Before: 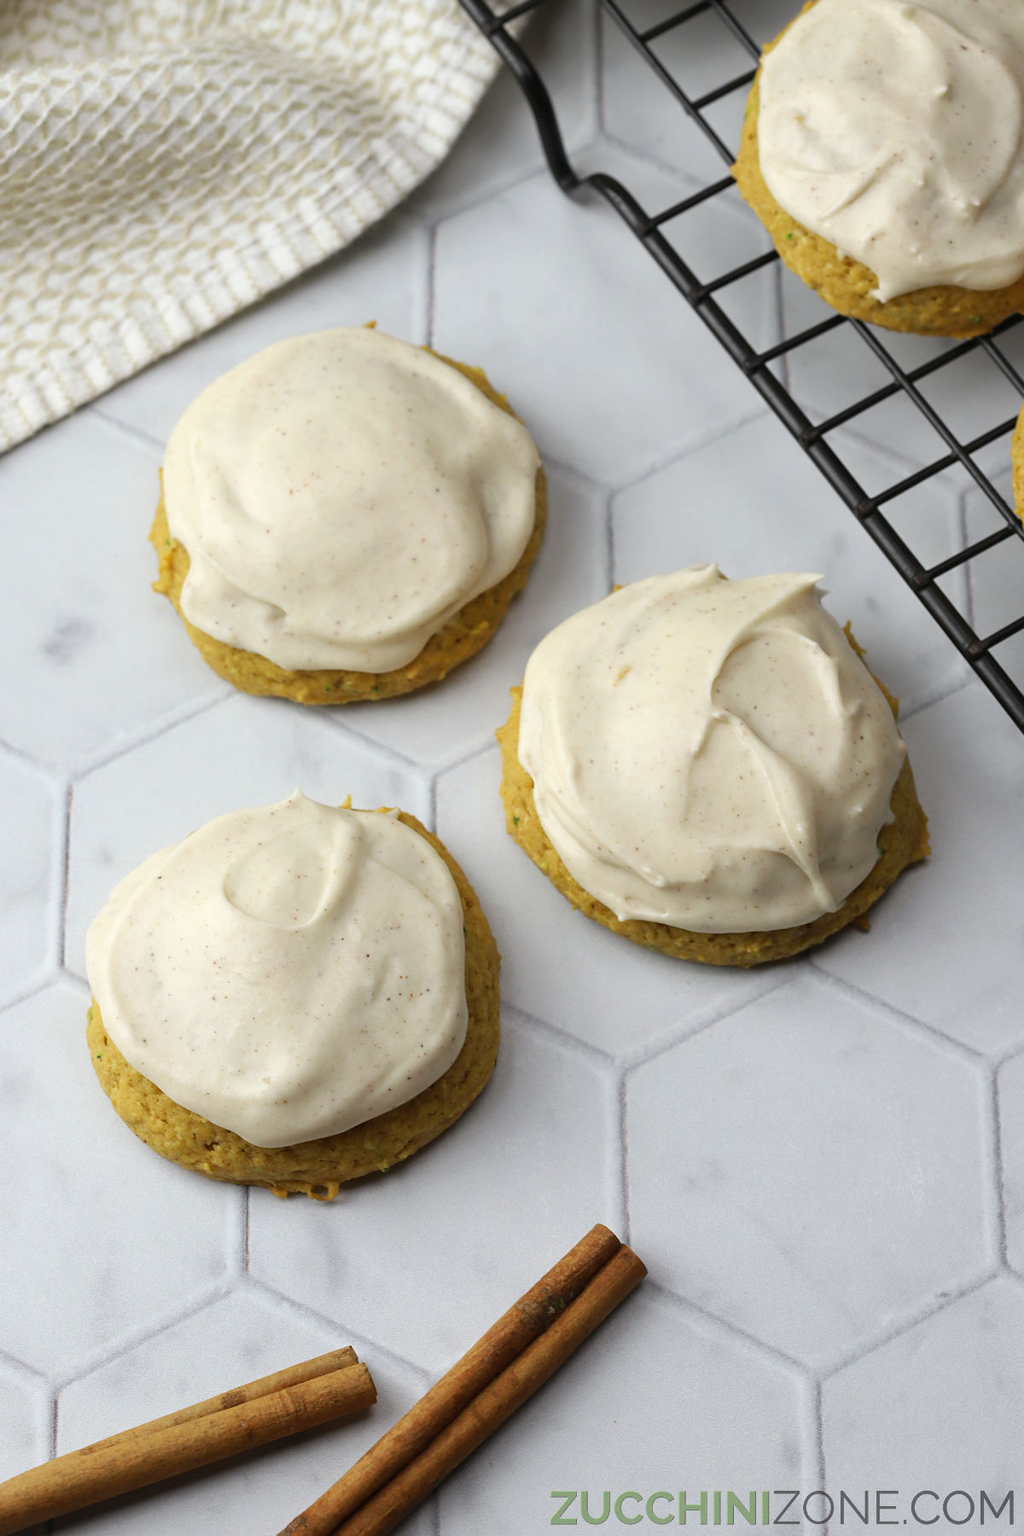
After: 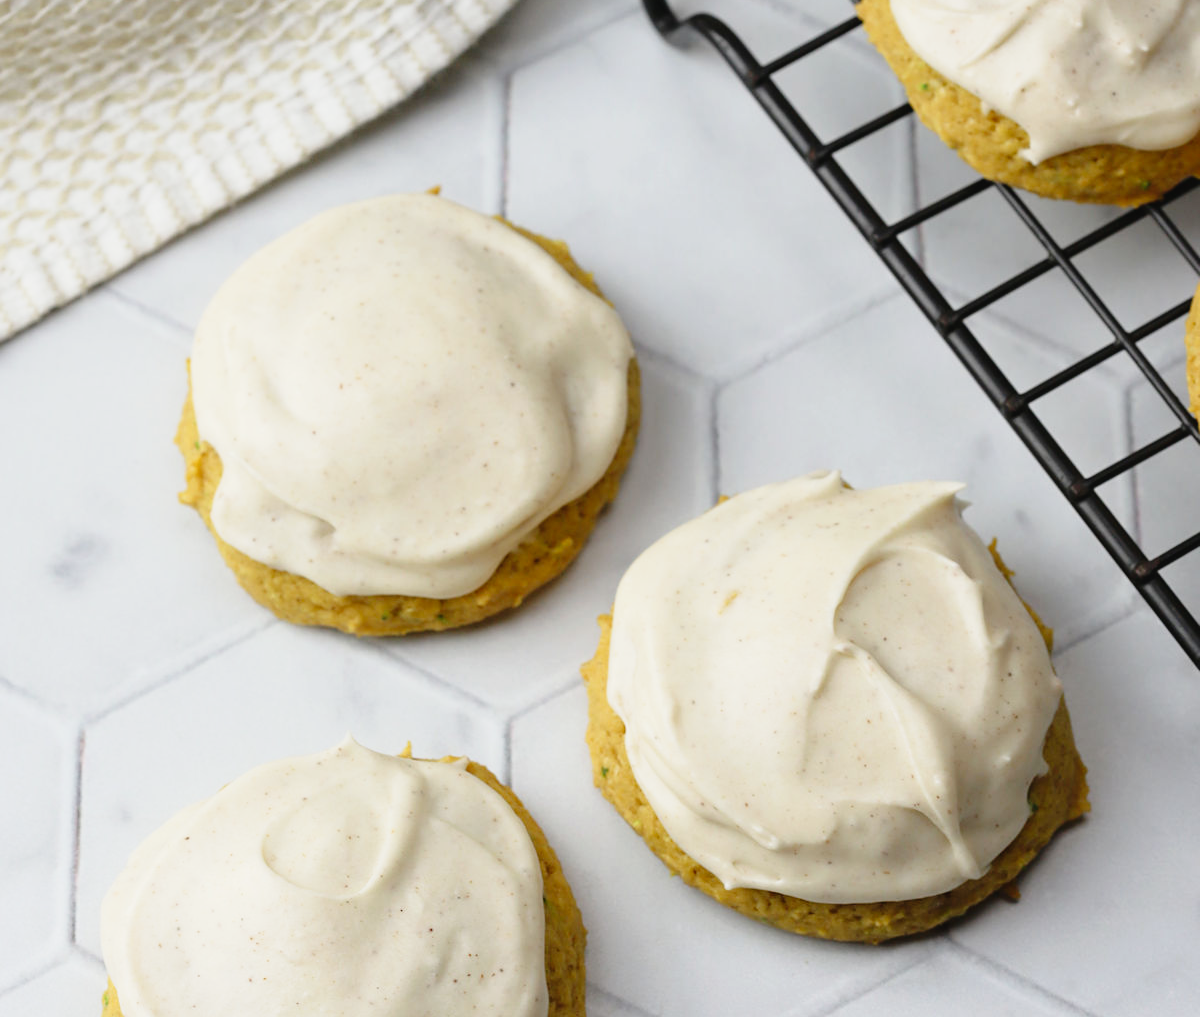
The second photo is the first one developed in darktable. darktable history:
tone curve: curves: ch0 [(0, 0.021) (0.049, 0.044) (0.152, 0.14) (0.328, 0.377) (0.473, 0.543) (0.641, 0.705) (0.85, 0.894) (1, 0.969)]; ch1 [(0, 0) (0.302, 0.331) (0.427, 0.433) (0.472, 0.47) (0.502, 0.503) (0.527, 0.524) (0.564, 0.591) (0.602, 0.632) (0.677, 0.701) (0.859, 0.885) (1, 1)]; ch2 [(0, 0) (0.33, 0.301) (0.447, 0.44) (0.487, 0.496) (0.502, 0.516) (0.535, 0.563) (0.565, 0.6) (0.618, 0.629) (1, 1)], preserve colors none
crop and rotate: top 10.583%, bottom 32.912%
